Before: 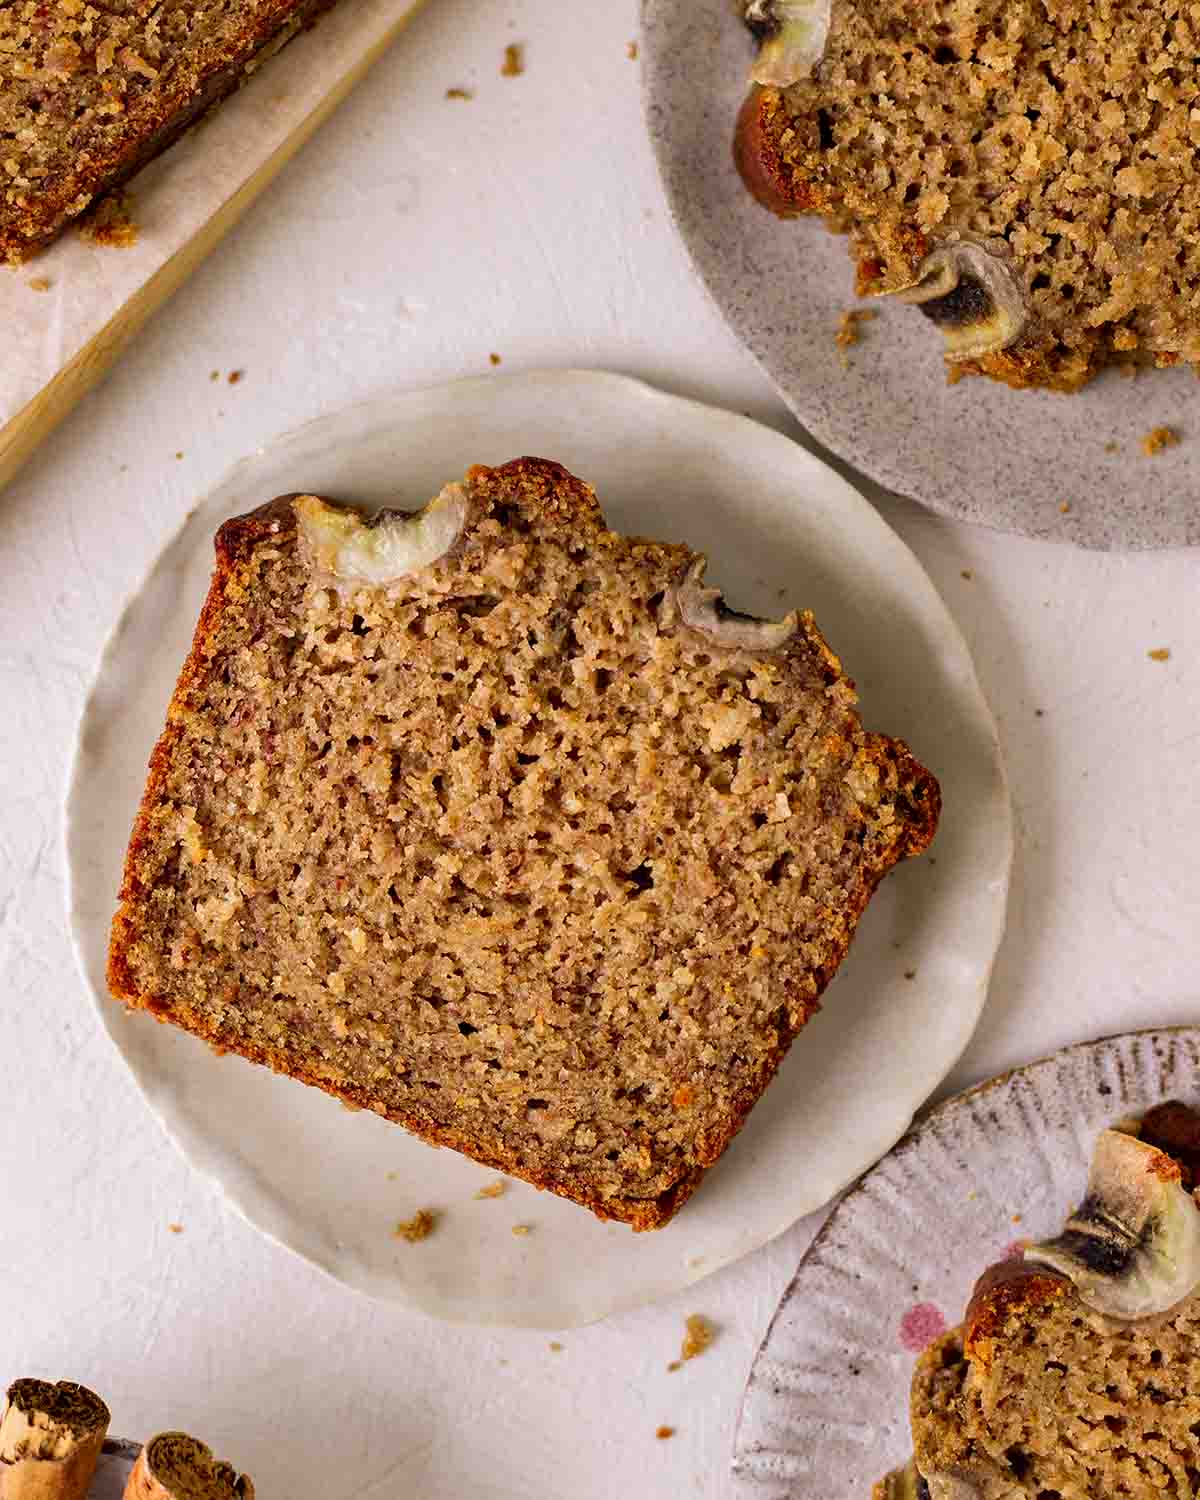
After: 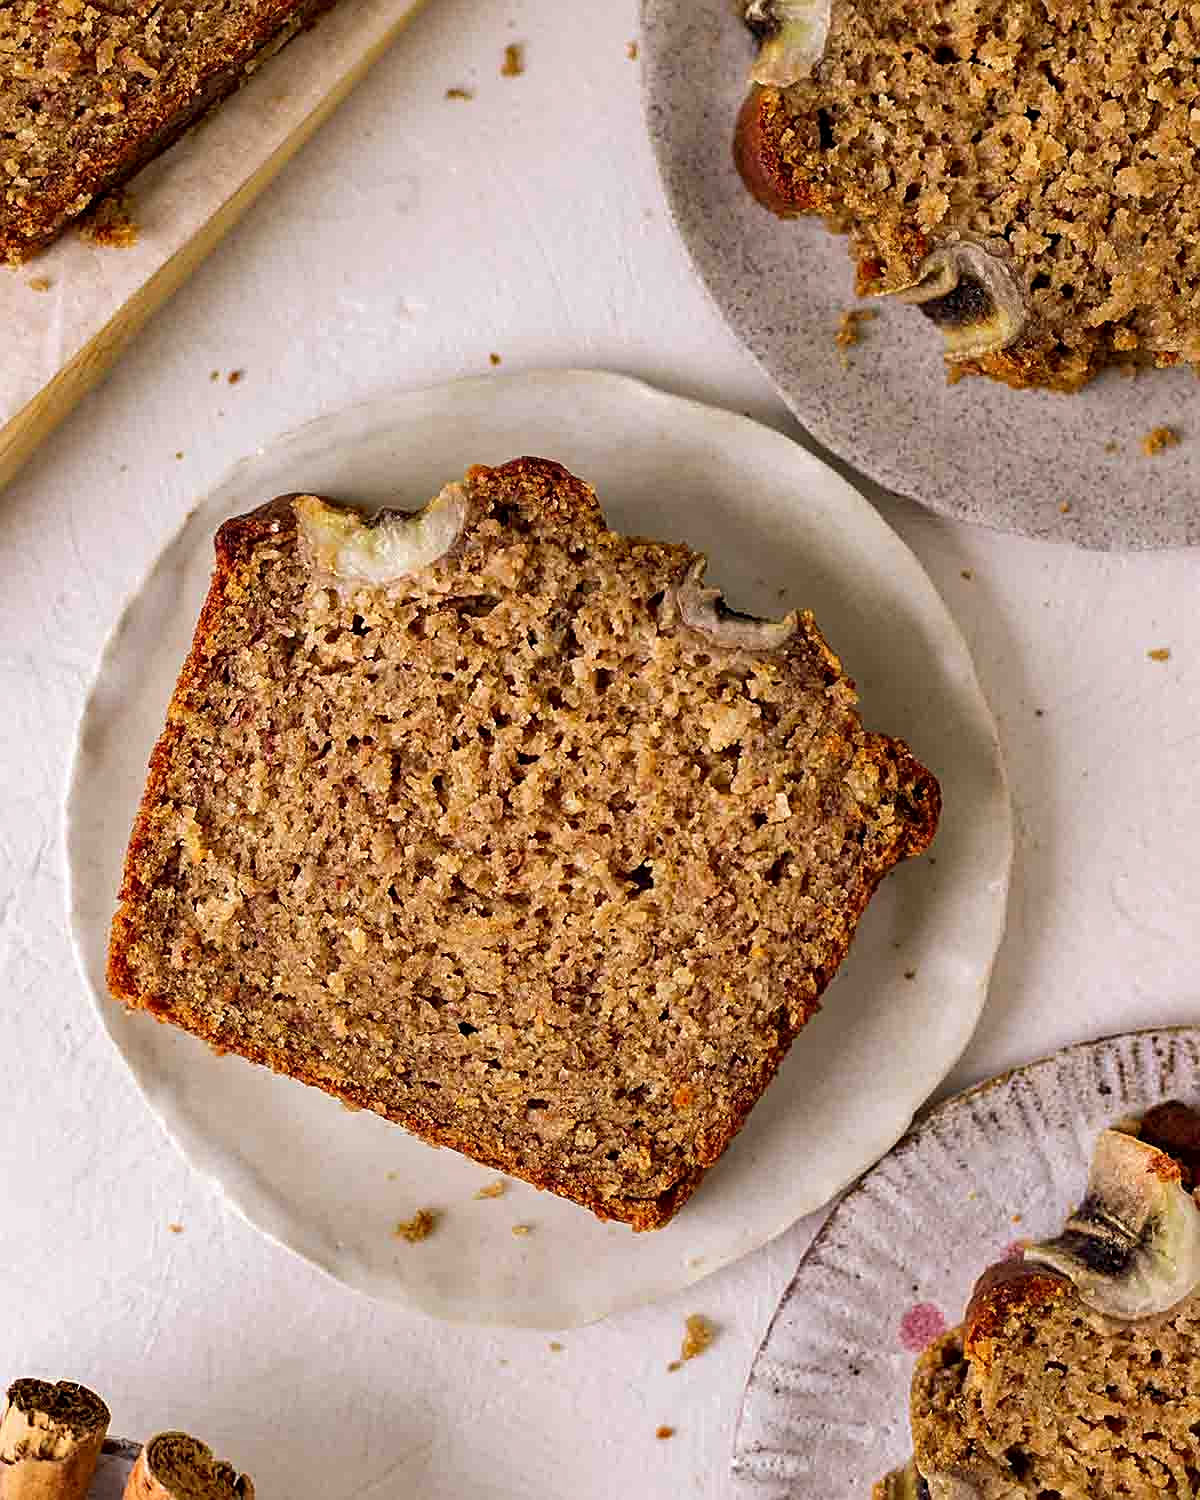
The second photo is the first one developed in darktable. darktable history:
local contrast: highlights 104%, shadows 99%, detail 119%, midtone range 0.2
sharpen: on, module defaults
